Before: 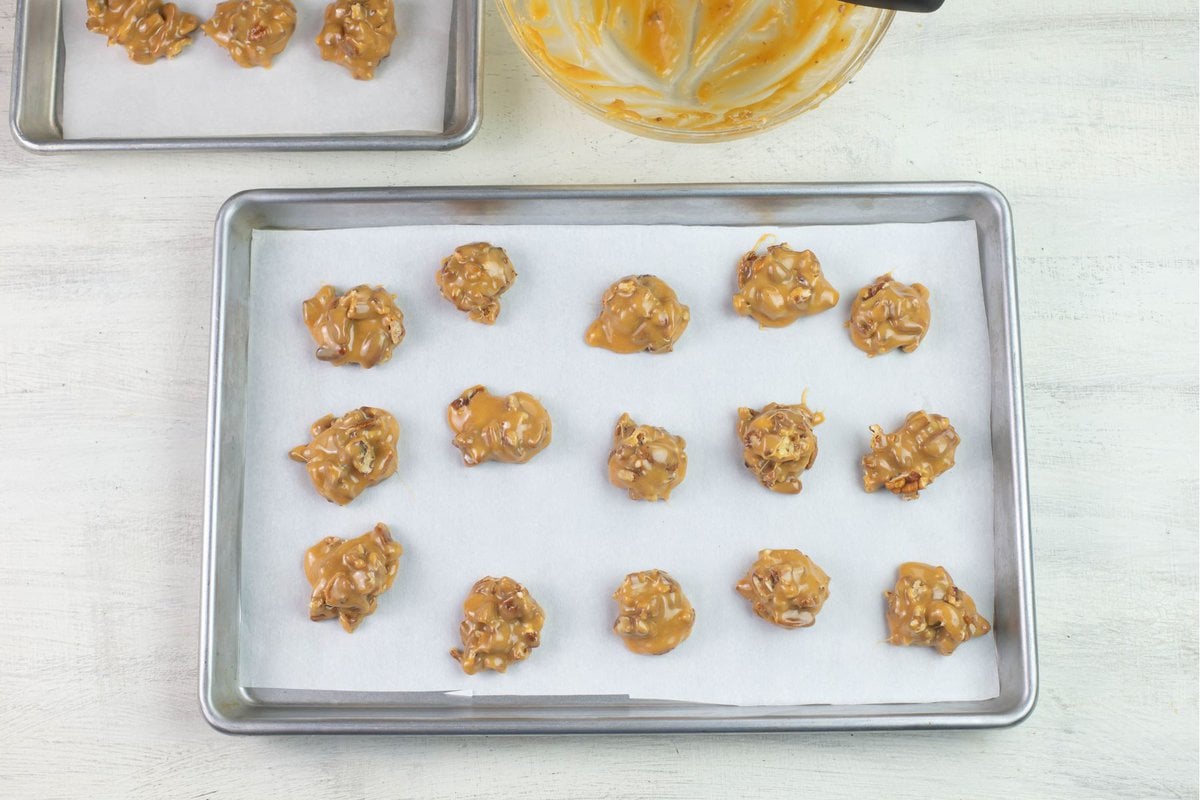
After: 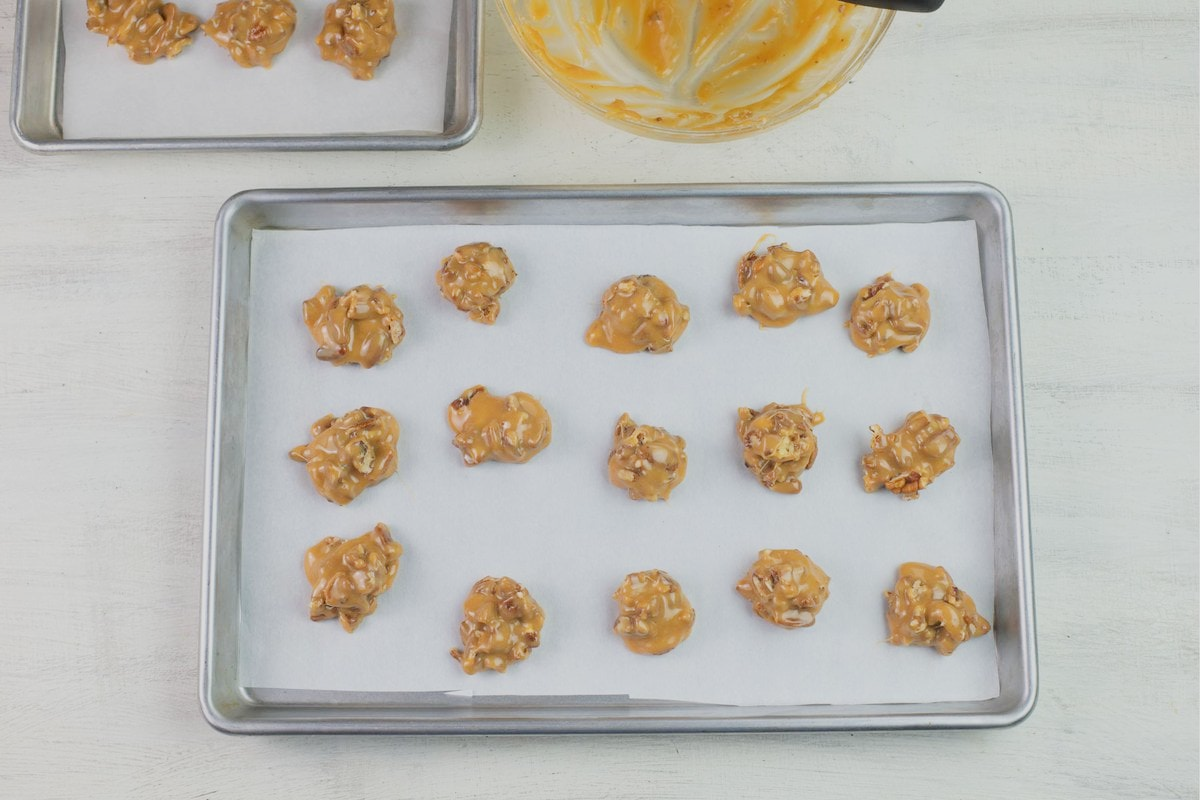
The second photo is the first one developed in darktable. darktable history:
filmic rgb: black relative exposure -7.98 EV, white relative exposure 4.01 EV, hardness 4.1, contrast in shadows safe
